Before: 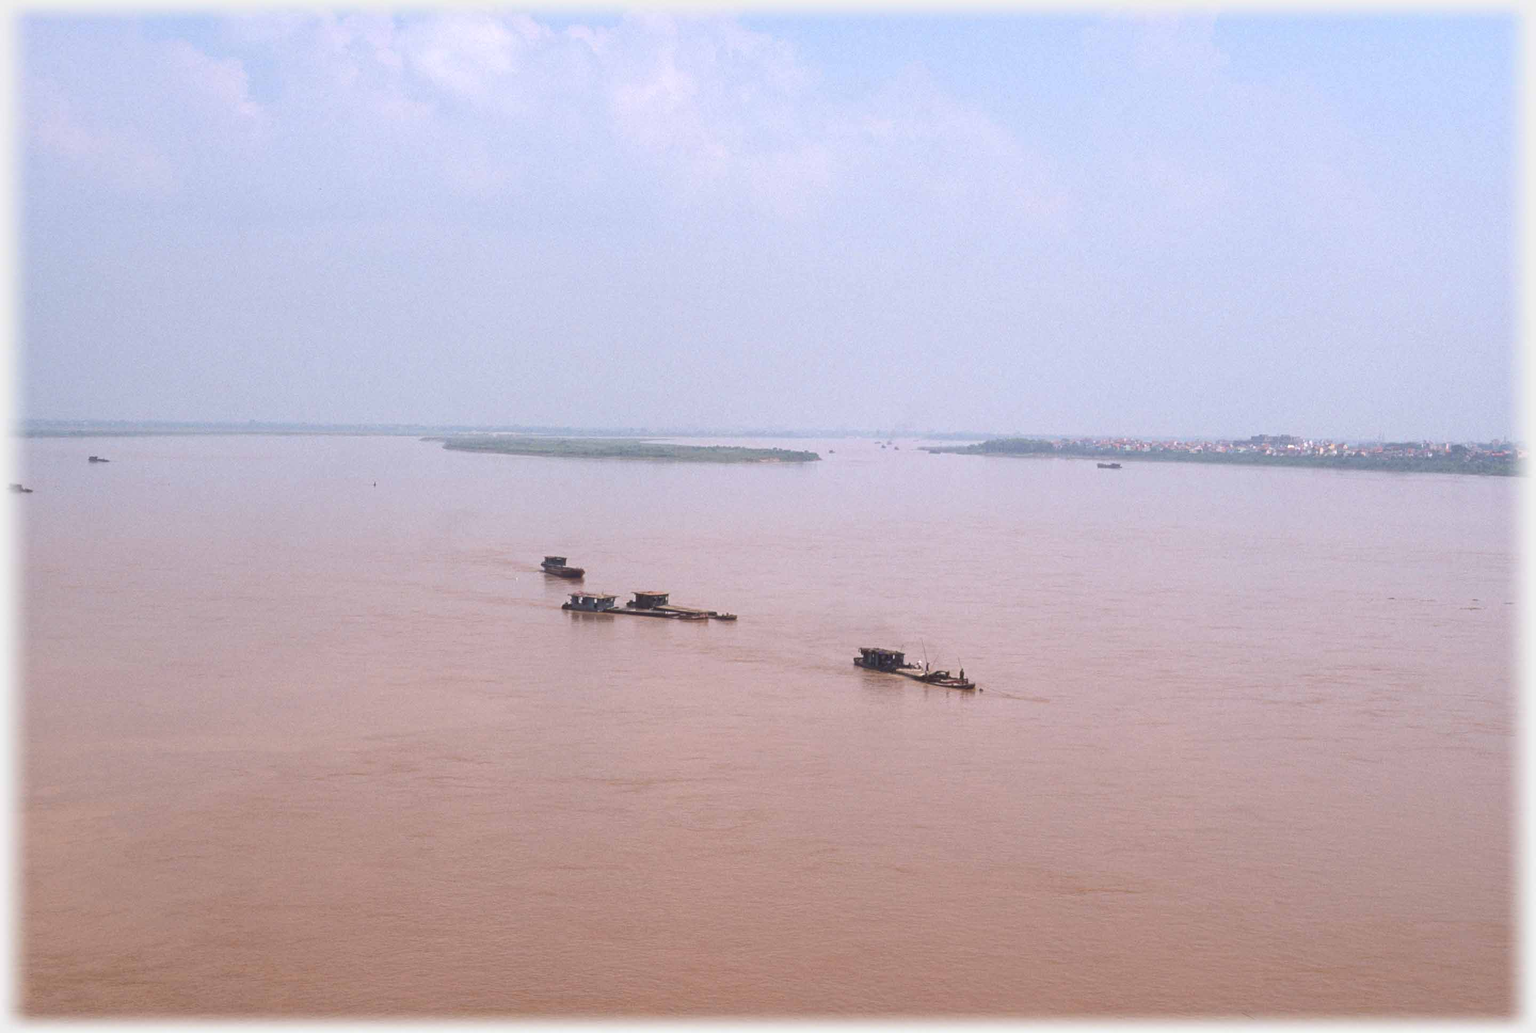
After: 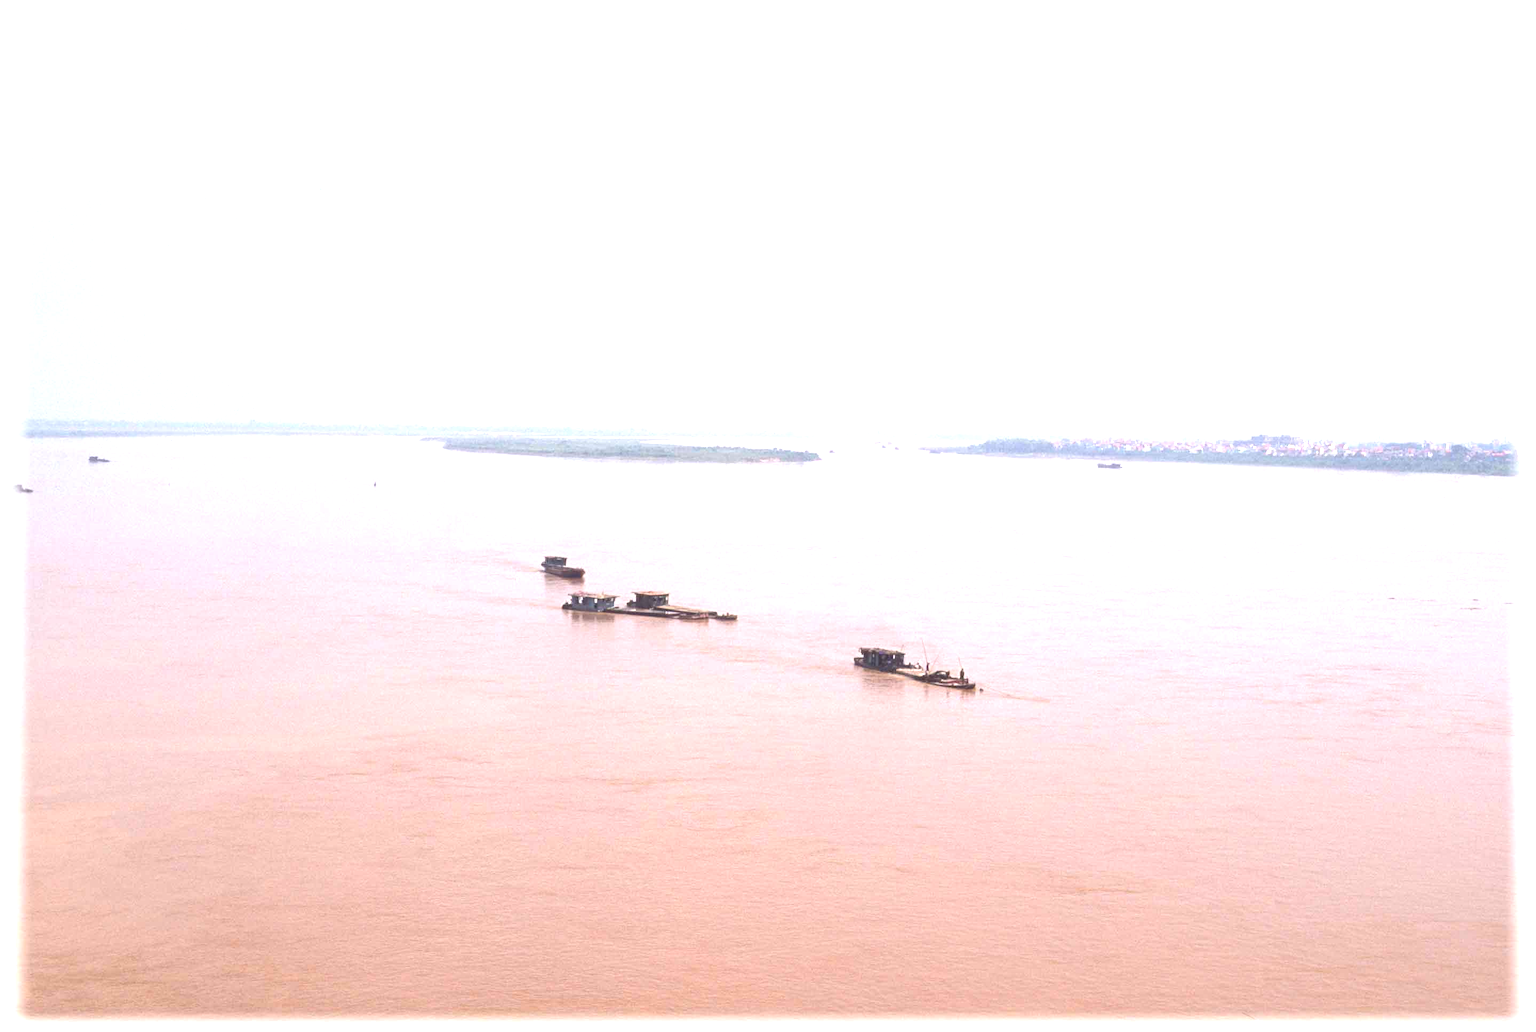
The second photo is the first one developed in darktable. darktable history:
exposure: black level correction 0.001, exposure 1.117 EV, compensate highlight preservation false
